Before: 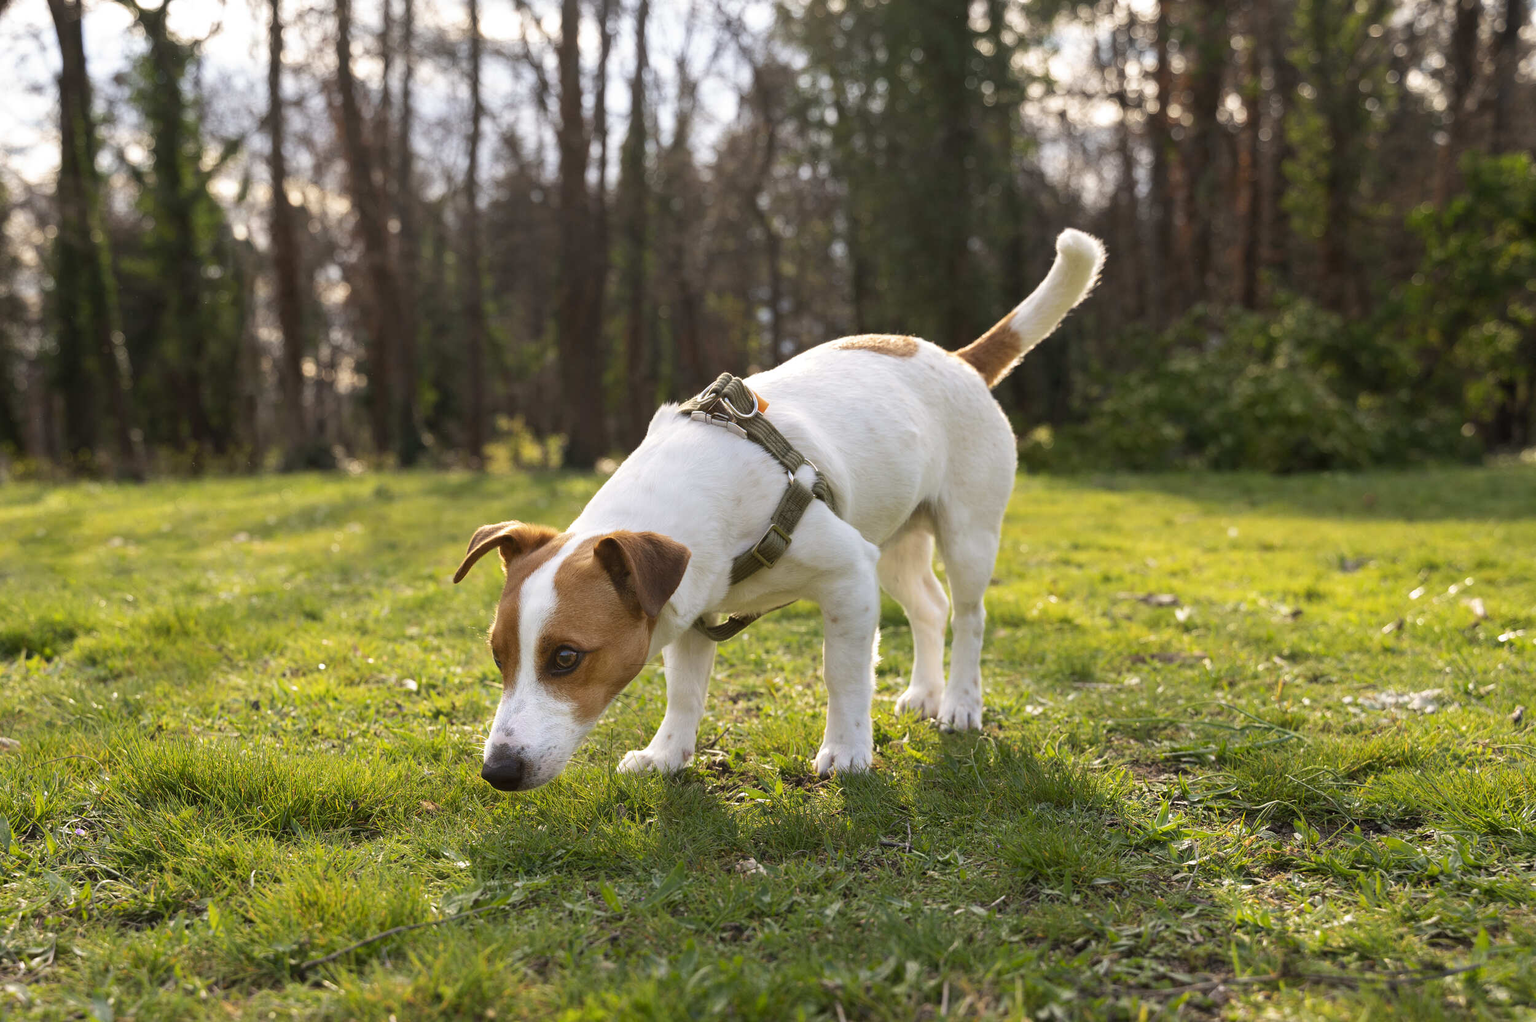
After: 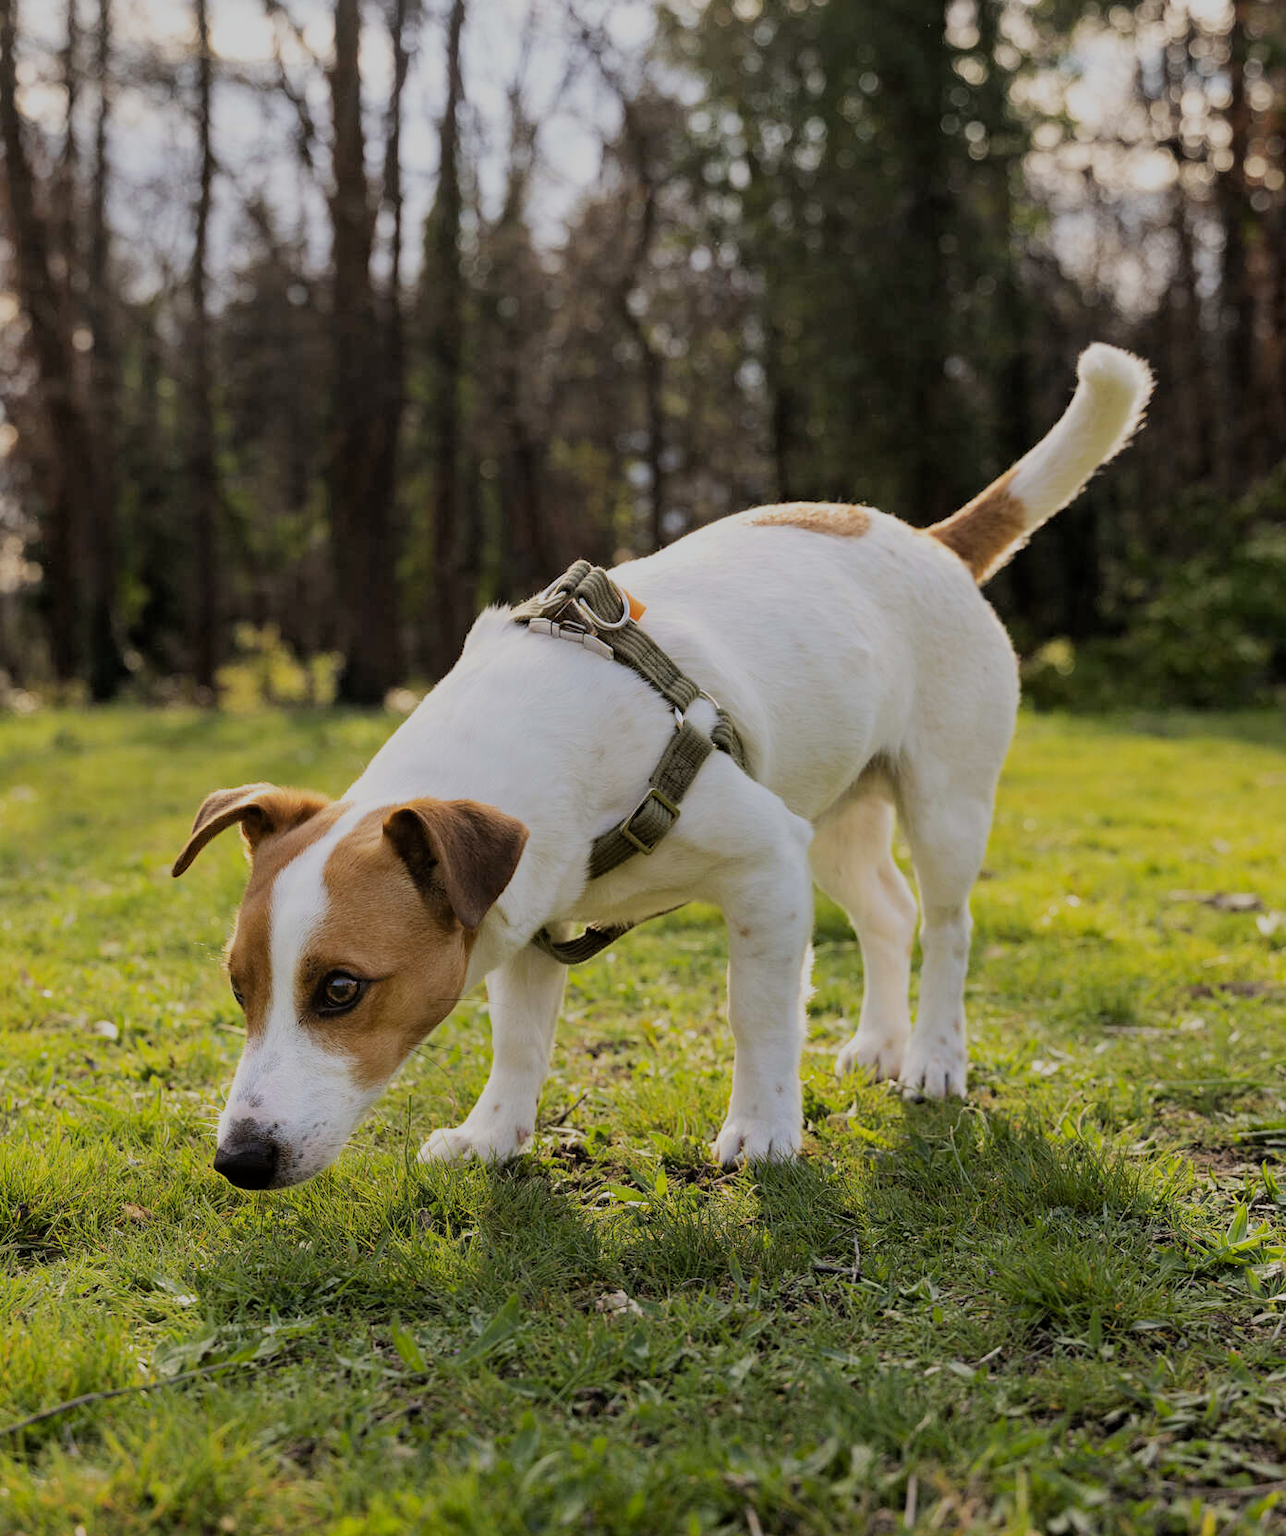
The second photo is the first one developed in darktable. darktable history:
crop: left 22.101%, right 22.142%, bottom 0.01%
haze removal: compatibility mode true, adaptive false
exposure: compensate exposure bias true, compensate highlight preservation false
filmic rgb: black relative exposure -6.12 EV, white relative exposure 6.95 EV, hardness 2.24
